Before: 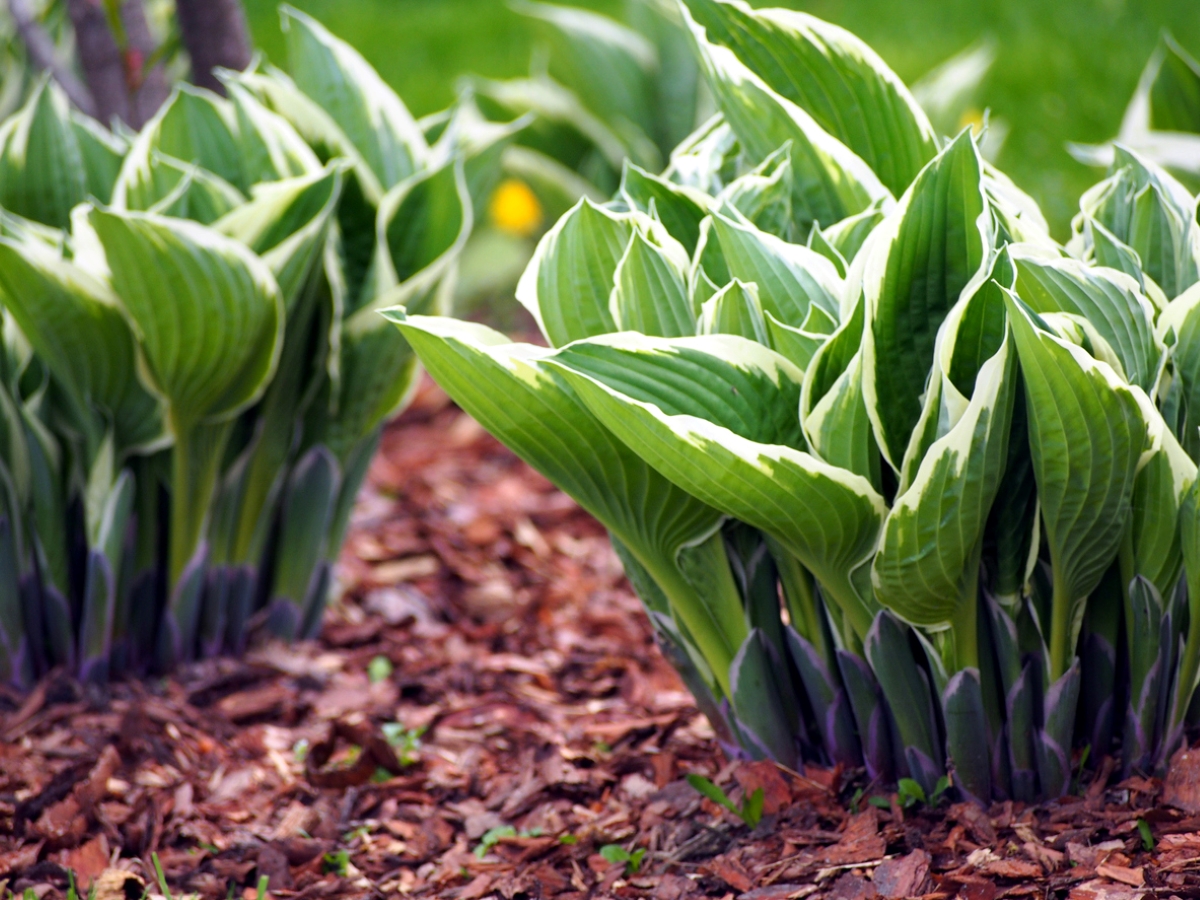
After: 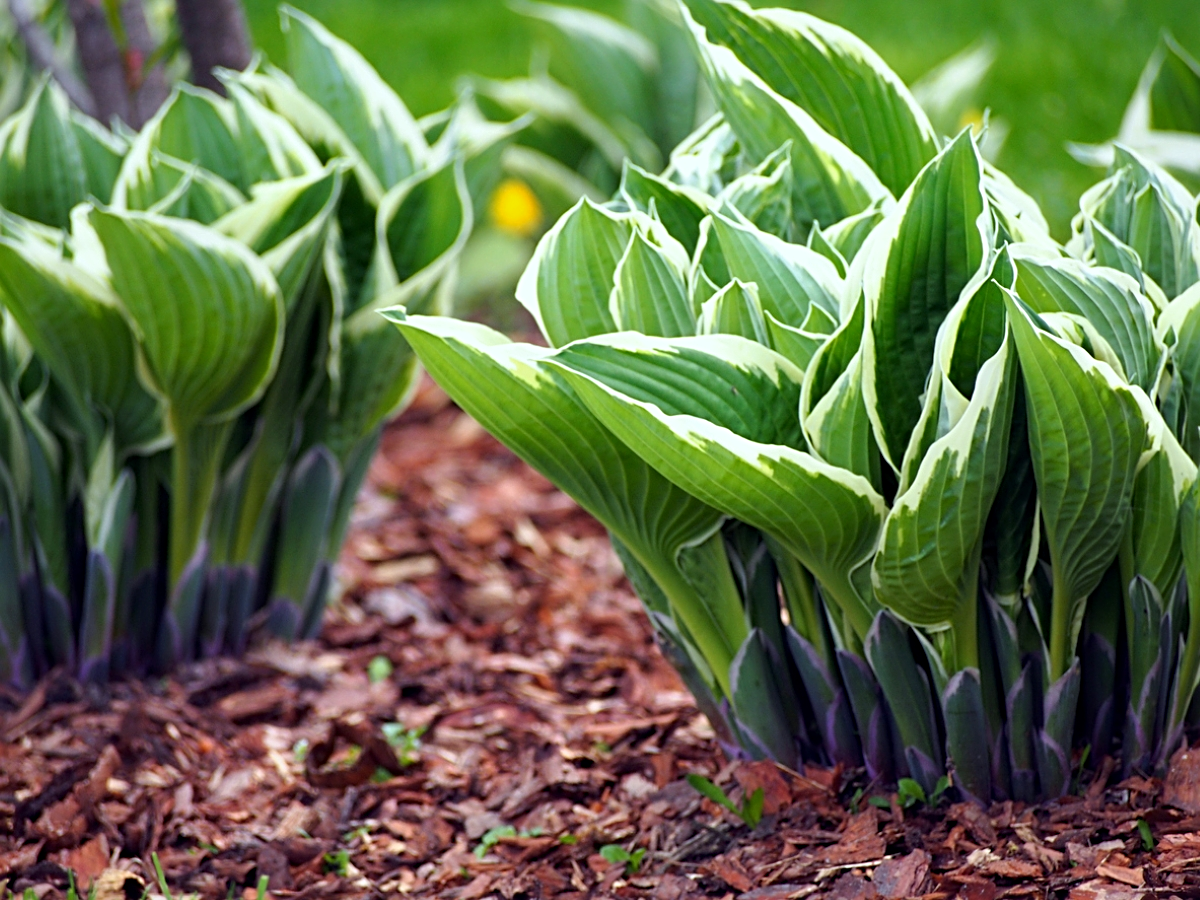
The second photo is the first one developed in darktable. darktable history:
rgb curve: mode RGB, independent channels
color correction: highlights a* -6.69, highlights b* 0.49
sharpen: radius 2.767
